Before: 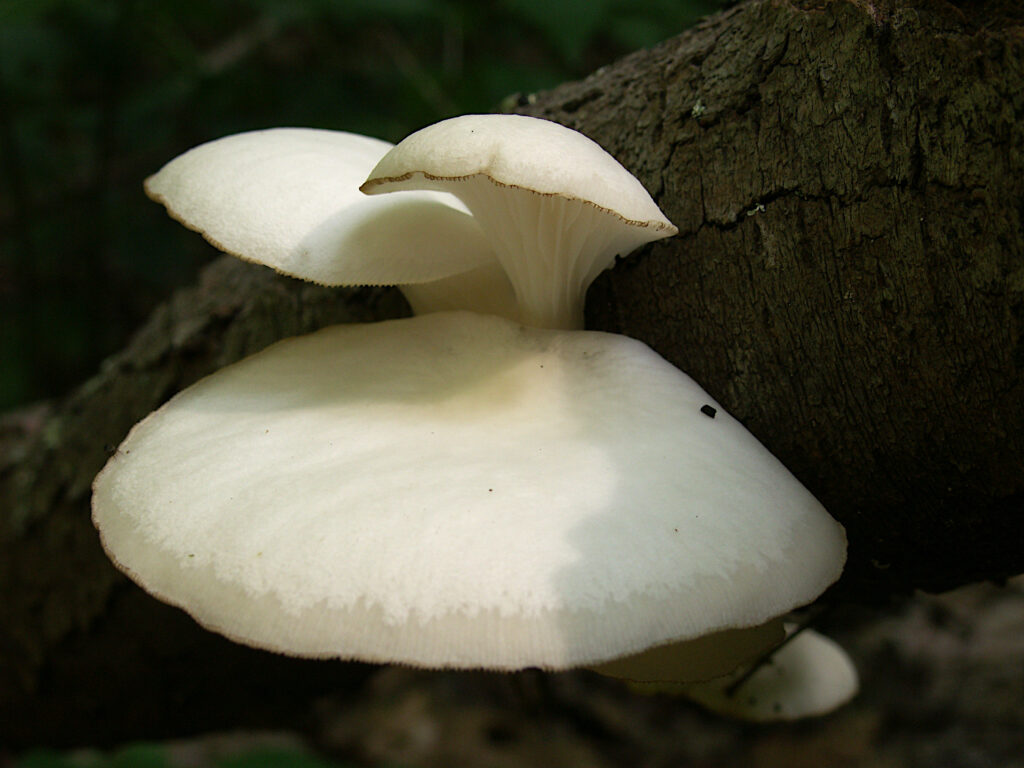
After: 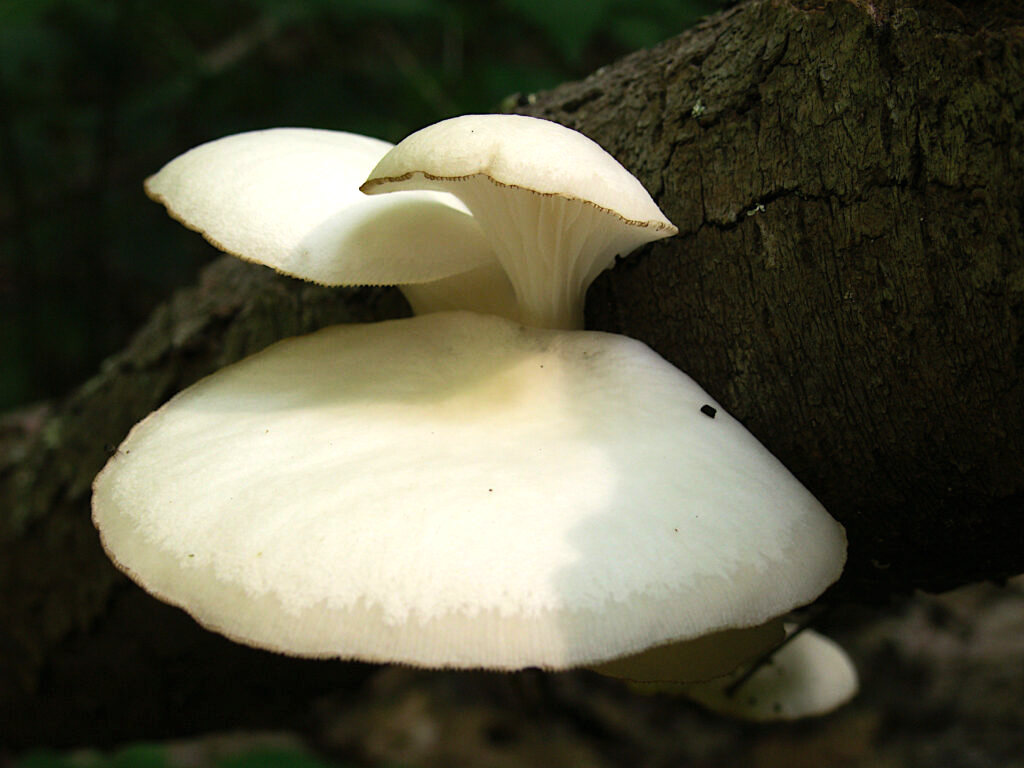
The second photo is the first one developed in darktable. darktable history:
contrast brightness saturation: contrast 0.07, brightness 0.08, saturation 0.18
tone equalizer: -8 EV -0.417 EV, -7 EV -0.389 EV, -6 EV -0.333 EV, -5 EV -0.222 EV, -3 EV 0.222 EV, -2 EV 0.333 EV, -1 EV 0.389 EV, +0 EV 0.417 EV, edges refinement/feathering 500, mask exposure compensation -1.57 EV, preserve details no
